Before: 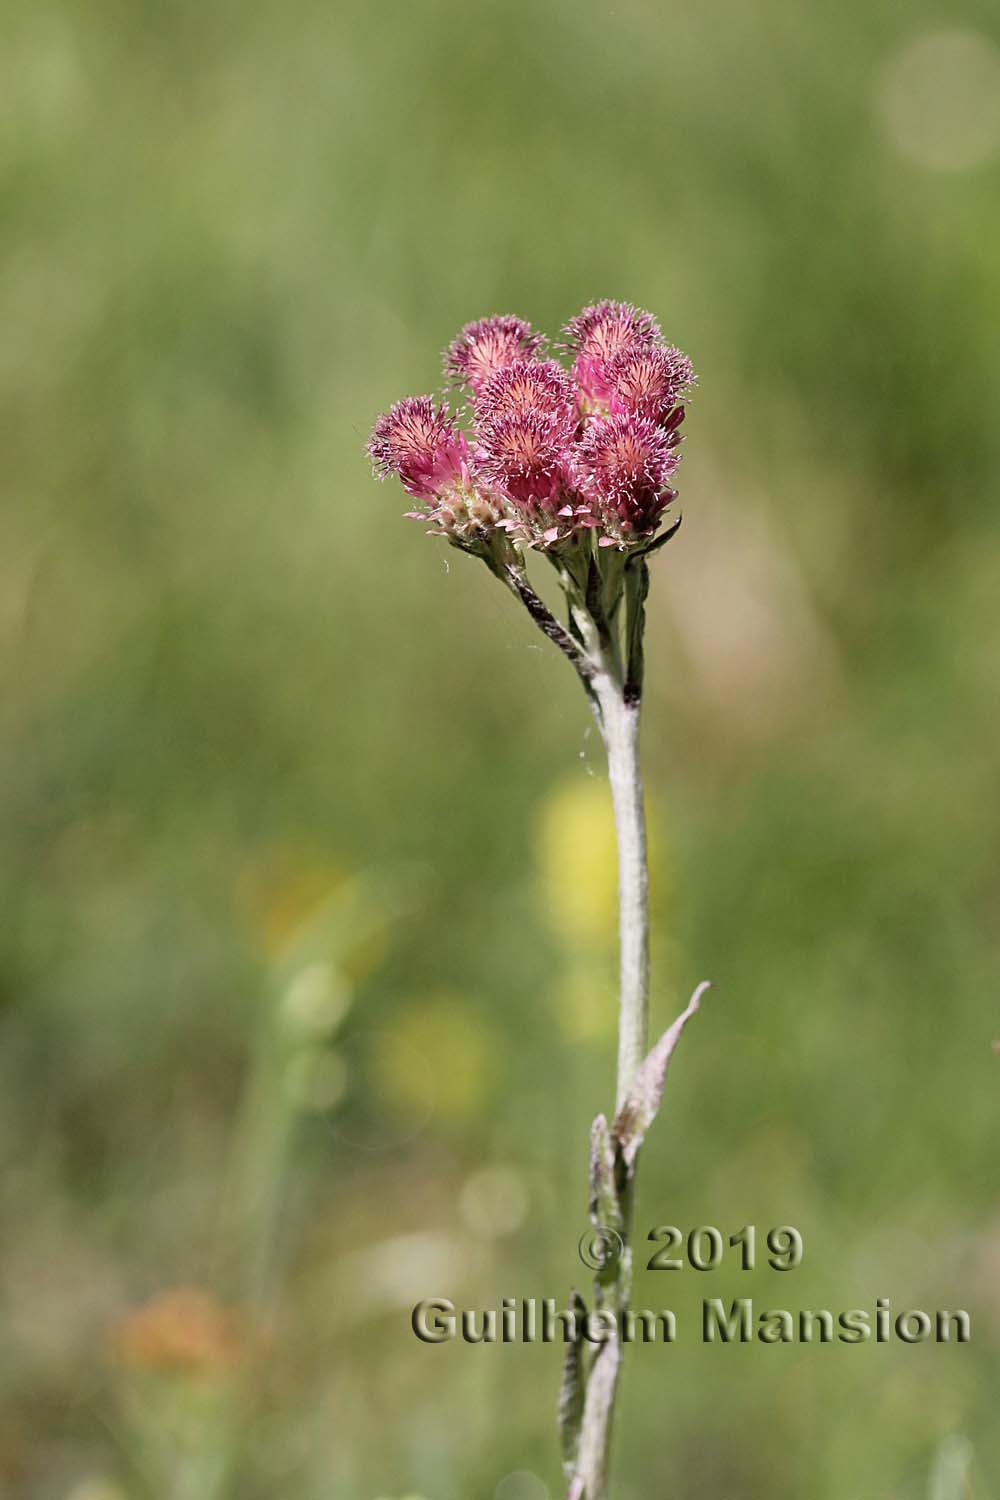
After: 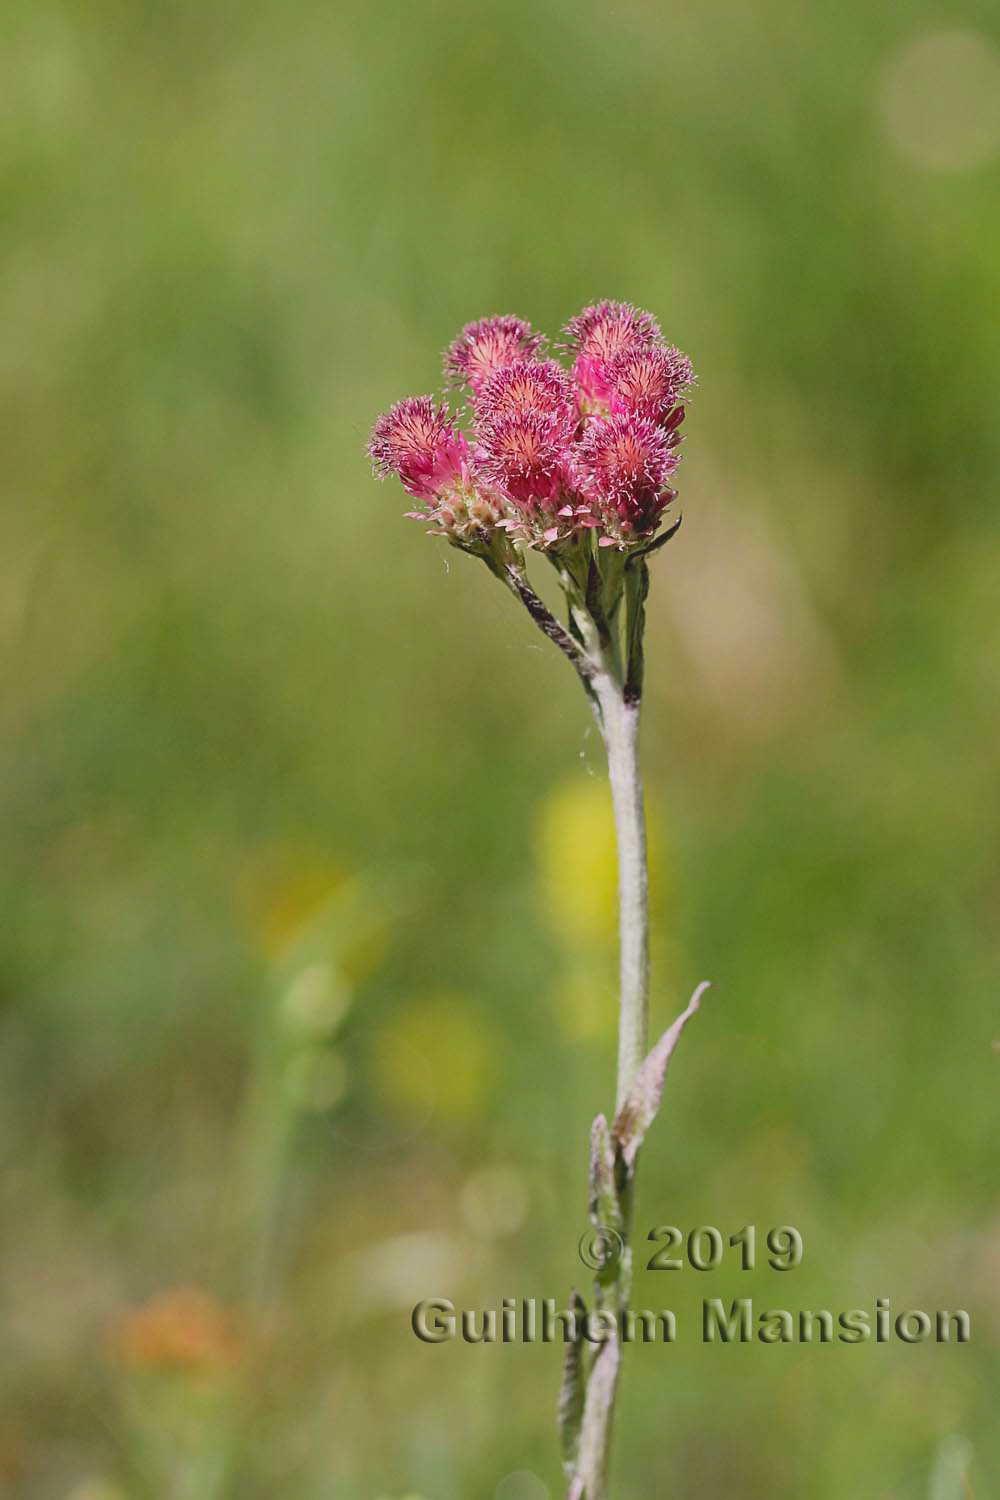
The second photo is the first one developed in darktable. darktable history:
contrast brightness saturation: contrast -0.208, saturation 0.185
